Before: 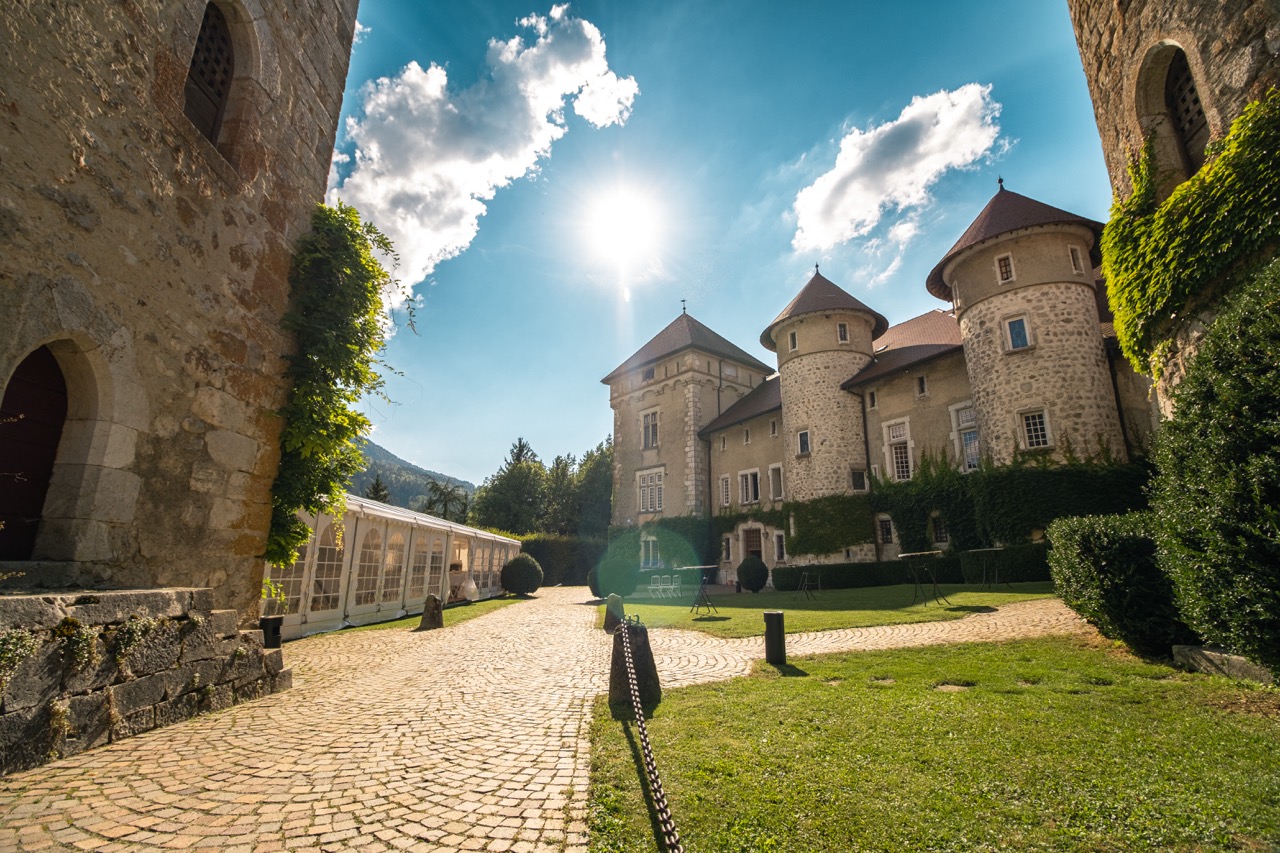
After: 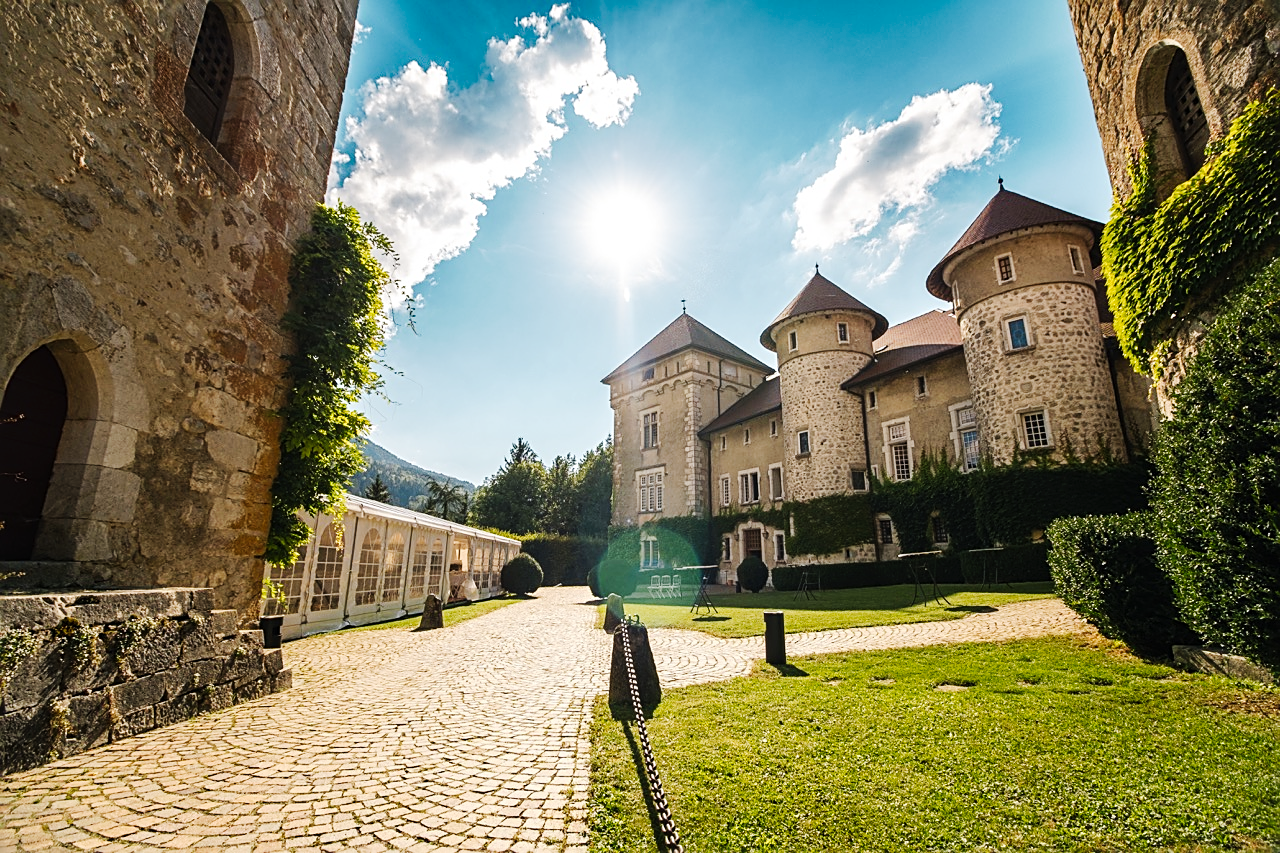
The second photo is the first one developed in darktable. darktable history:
sharpen: on, module defaults
tone curve: curves: ch0 [(0, 0) (0.003, 0.002) (0.011, 0.009) (0.025, 0.019) (0.044, 0.031) (0.069, 0.04) (0.1, 0.059) (0.136, 0.092) (0.177, 0.134) (0.224, 0.192) (0.277, 0.262) (0.335, 0.348) (0.399, 0.446) (0.468, 0.554) (0.543, 0.646) (0.623, 0.731) (0.709, 0.807) (0.801, 0.867) (0.898, 0.931) (1, 1)], preserve colors none
